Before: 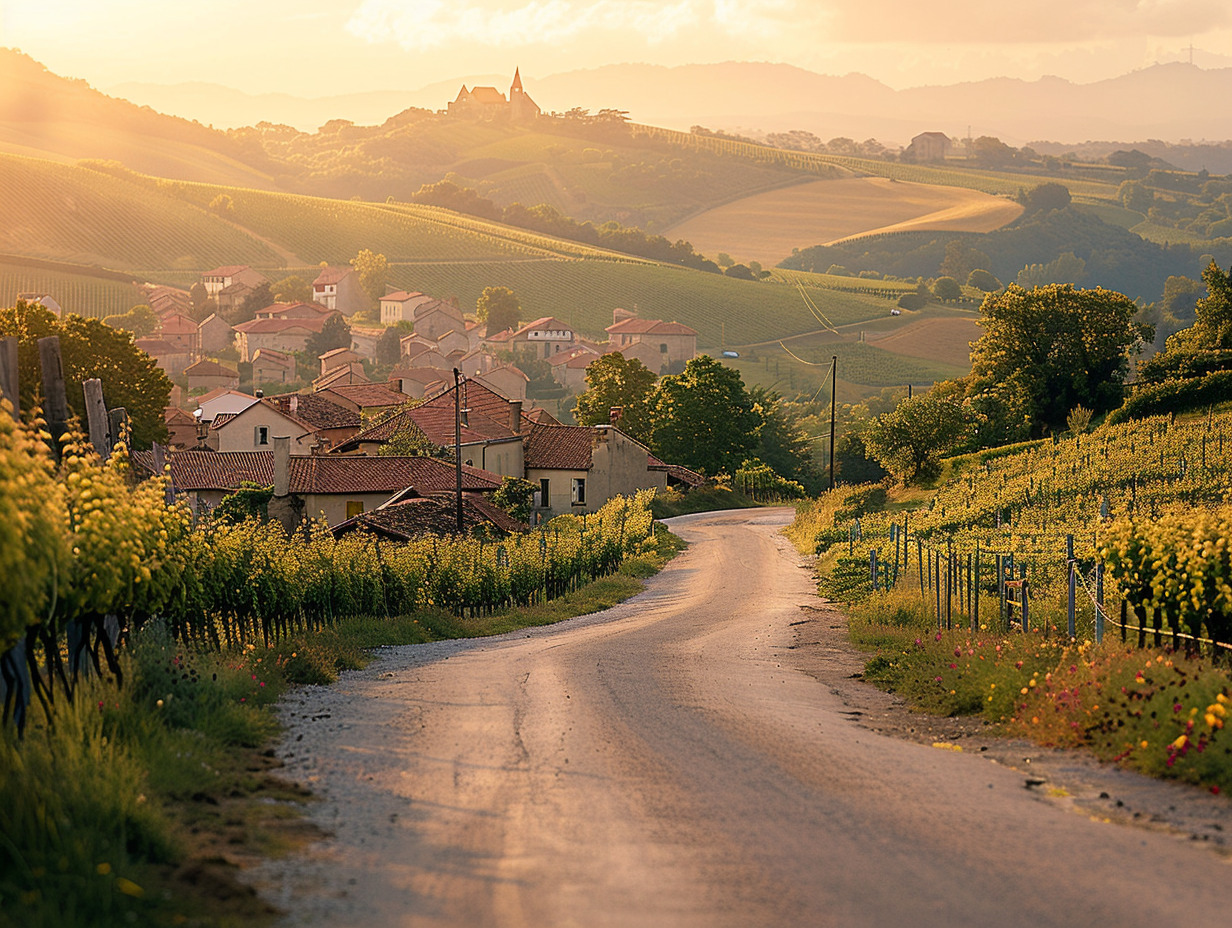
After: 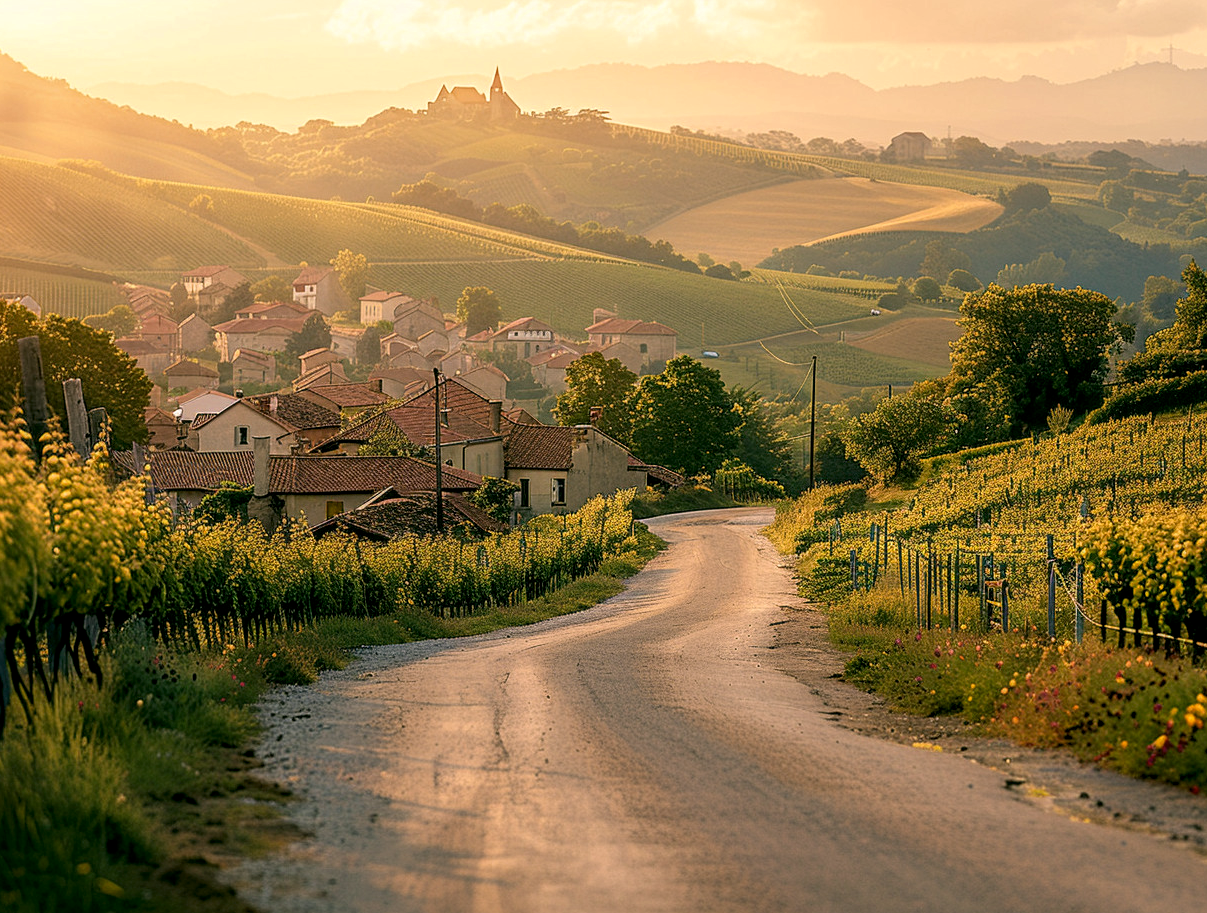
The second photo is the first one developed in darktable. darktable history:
color correction: highlights a* 4.23, highlights b* 4.97, shadows a* -7.55, shadows b* 4.95
crop: left 1.678%, right 0.276%, bottom 1.552%
color zones: curves: ch0 [(0.068, 0.464) (0.25, 0.5) (0.48, 0.508) (0.75, 0.536) (0.886, 0.476) (0.967, 0.456)]; ch1 [(0.066, 0.456) (0.25, 0.5) (0.616, 0.508) (0.746, 0.56) (0.934, 0.444)]
local contrast: detail 130%
